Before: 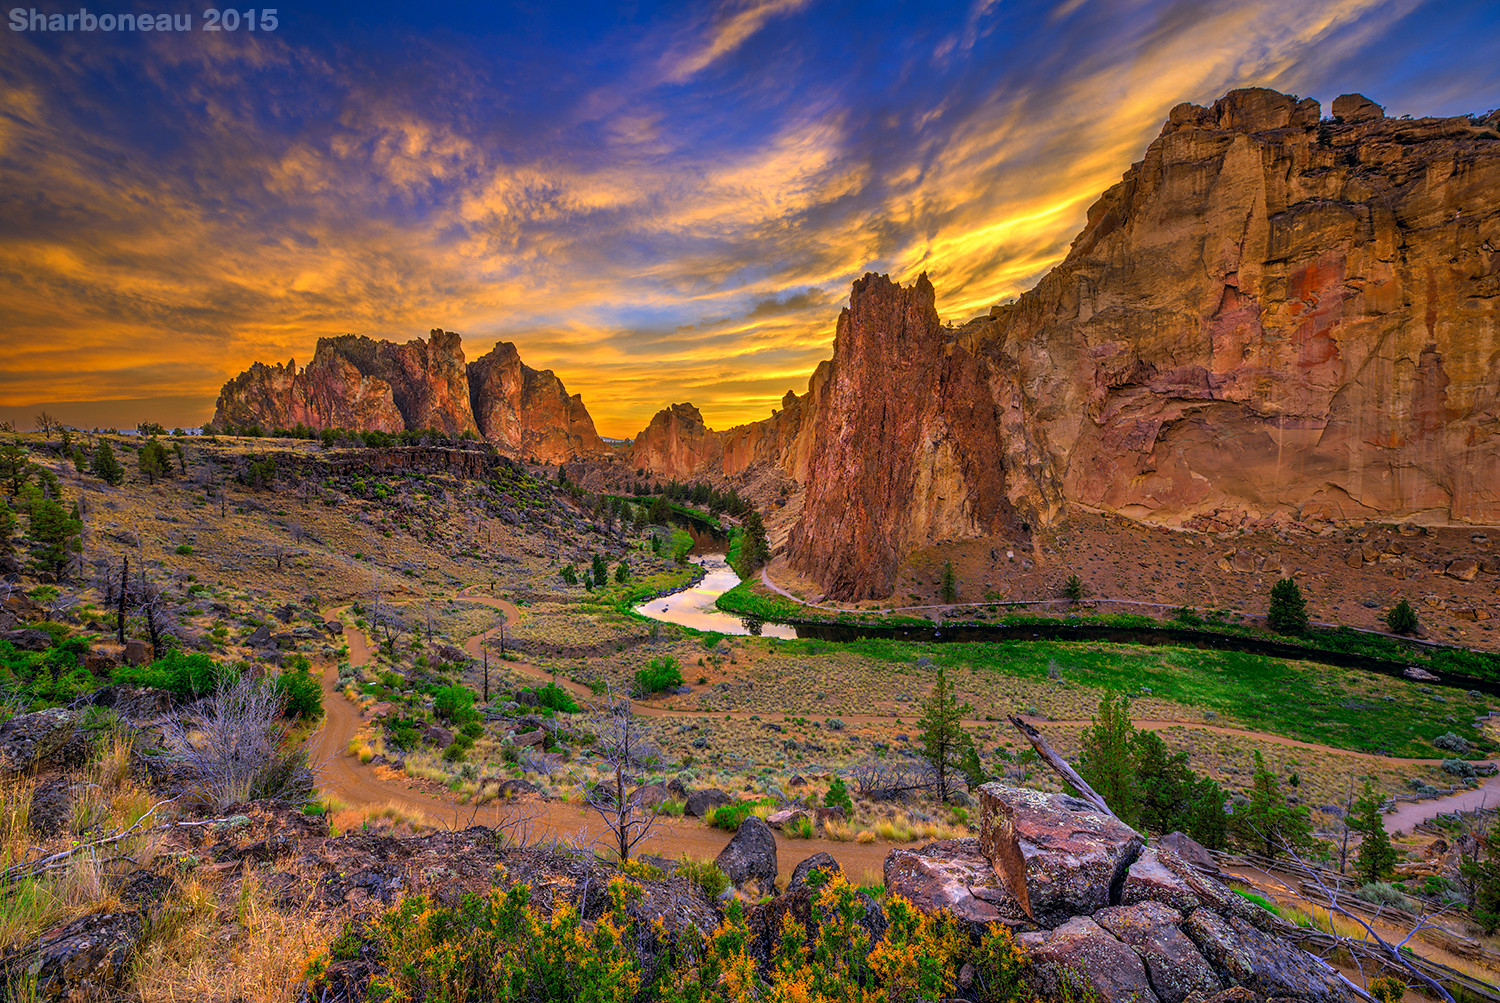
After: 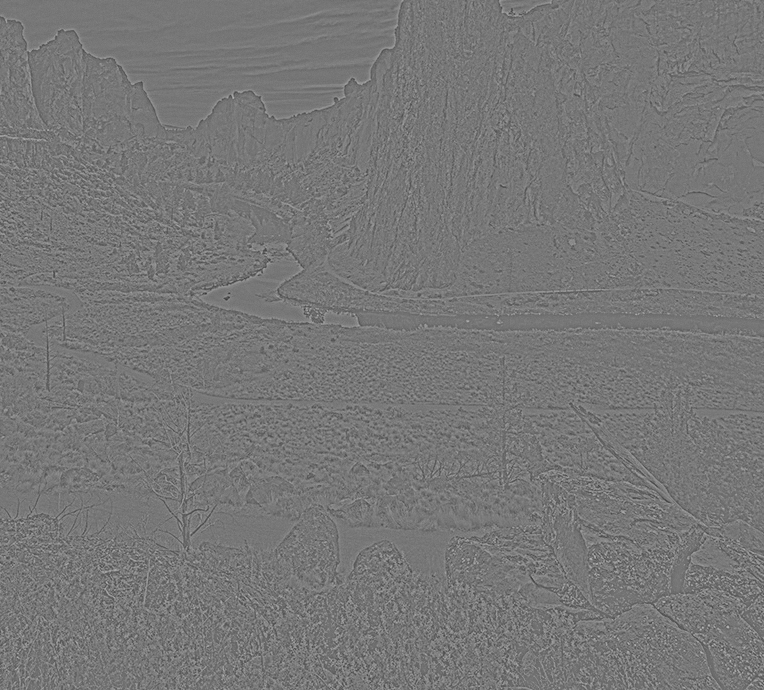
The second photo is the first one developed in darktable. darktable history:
local contrast: on, module defaults
highpass: sharpness 9.84%, contrast boost 9.94%
grain: coarseness 14.57 ISO, strength 8.8%
crop and rotate: left 29.237%, top 31.152%, right 19.807%
